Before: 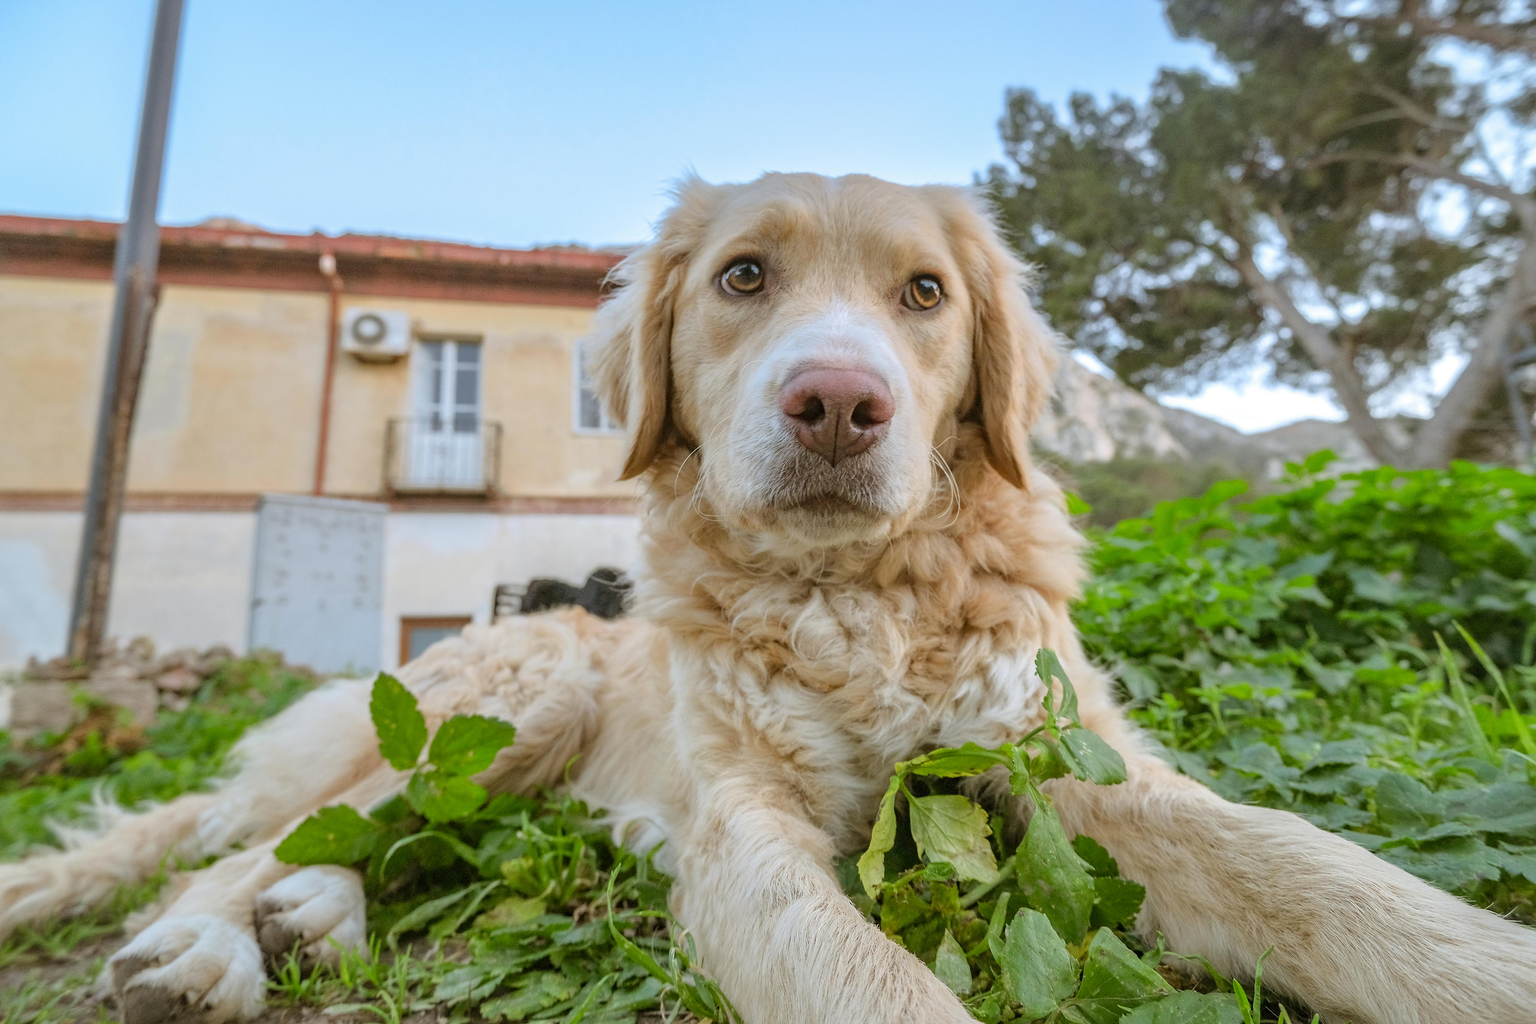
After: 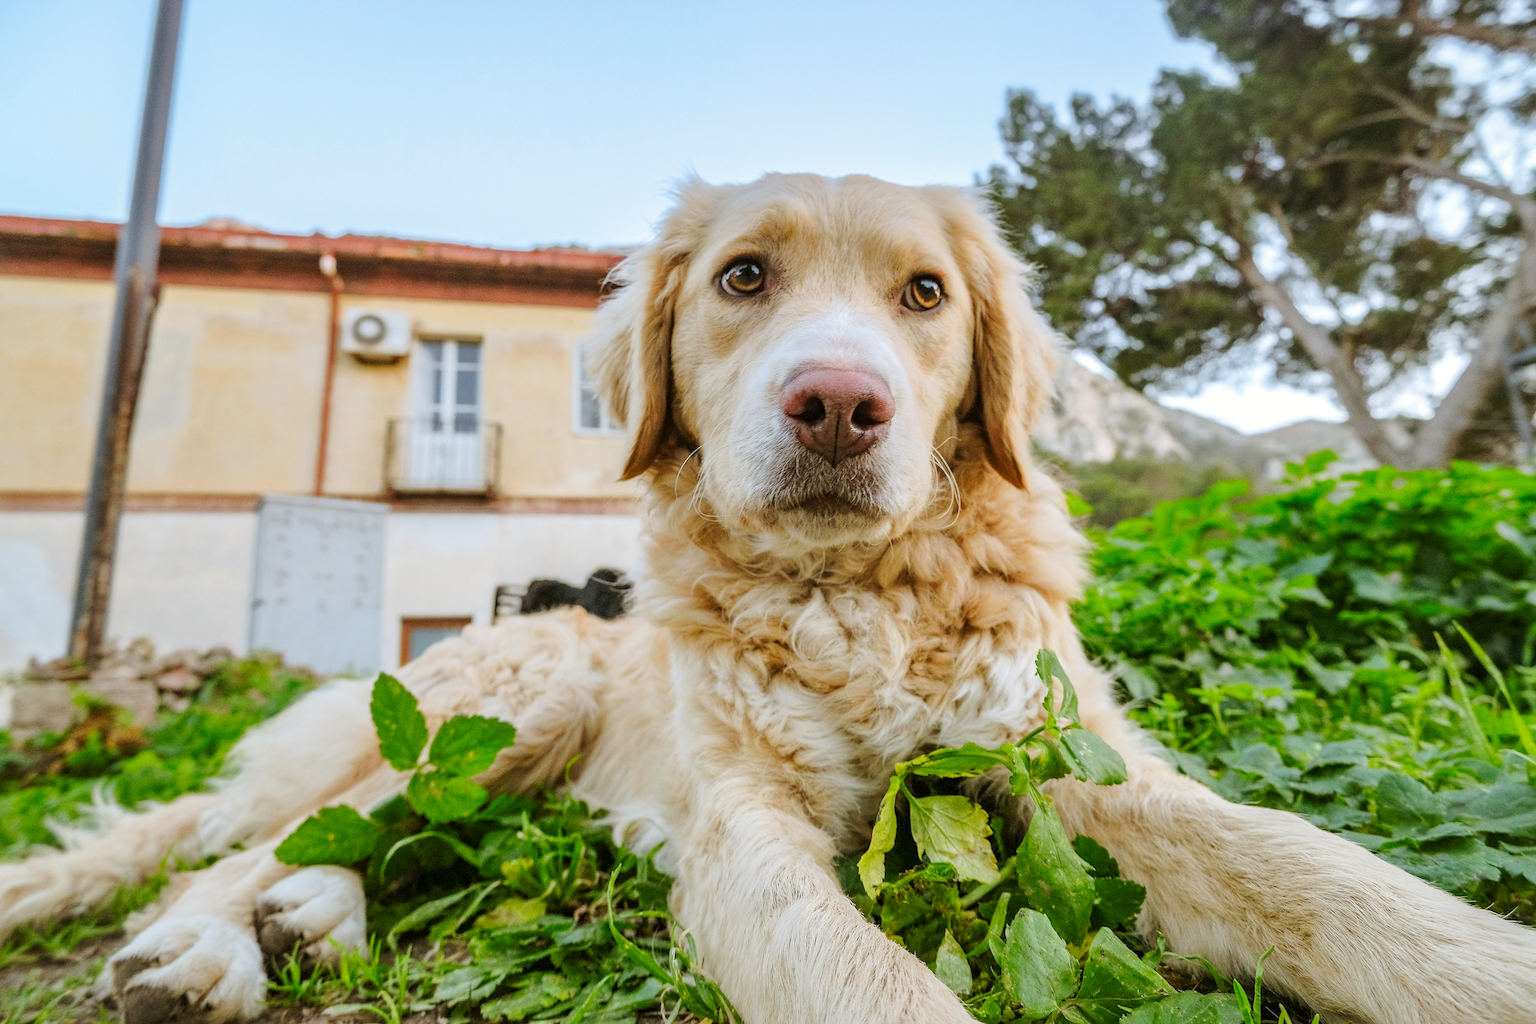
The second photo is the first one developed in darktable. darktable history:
tone curve: curves: ch0 [(0, 0) (0.126, 0.061) (0.338, 0.285) (0.494, 0.518) (0.703, 0.762) (1, 1)]; ch1 [(0, 0) (0.364, 0.322) (0.443, 0.441) (0.5, 0.501) (0.55, 0.578) (1, 1)]; ch2 [(0, 0) (0.44, 0.424) (0.501, 0.499) (0.557, 0.564) (0.613, 0.682) (0.707, 0.746) (1, 1)], preserve colors none
color calibration: x 0.343, y 0.357, temperature 5099.31 K
tone equalizer: edges refinement/feathering 500, mask exposure compensation -1.57 EV, preserve details no
